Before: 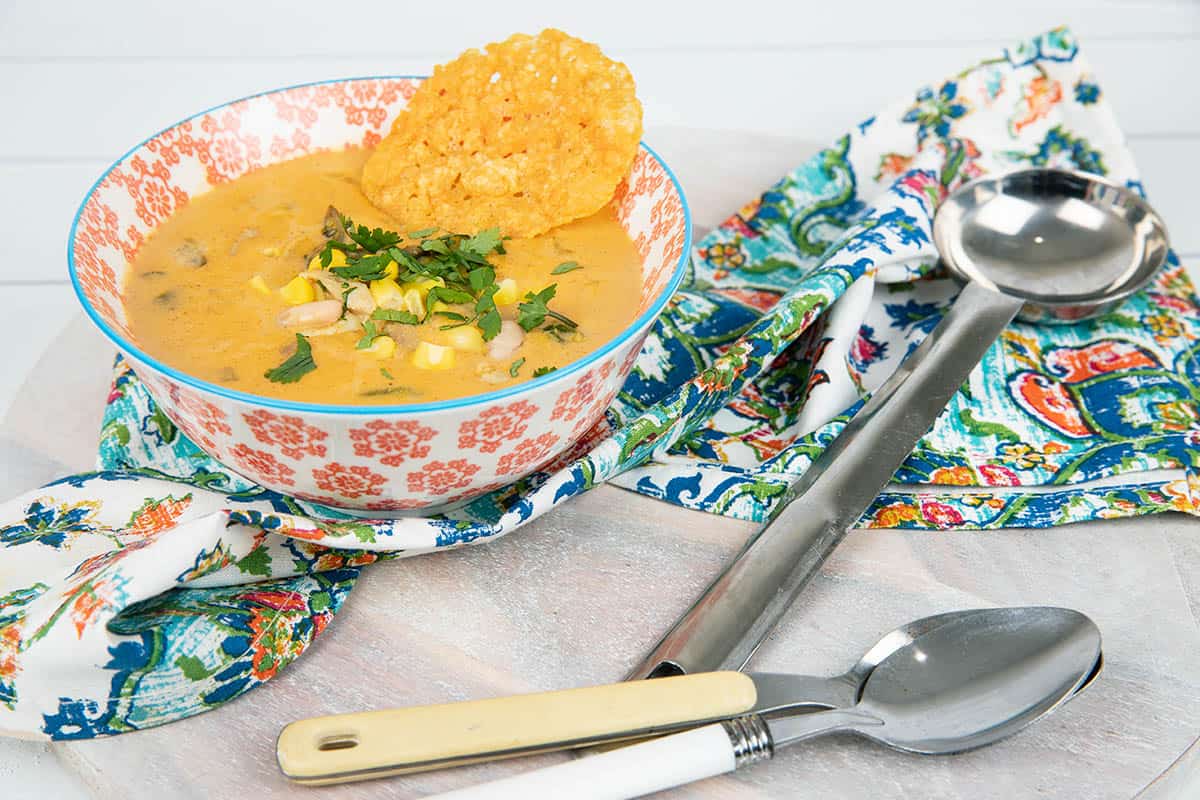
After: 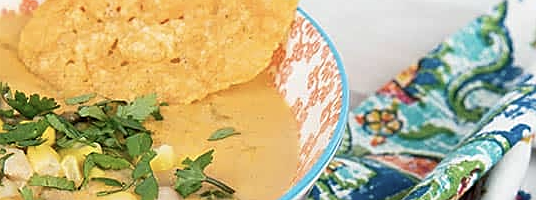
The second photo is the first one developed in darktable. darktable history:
sharpen: on, module defaults
crop: left 28.64%, top 16.832%, right 26.637%, bottom 58.055%
color correction: saturation 0.8
